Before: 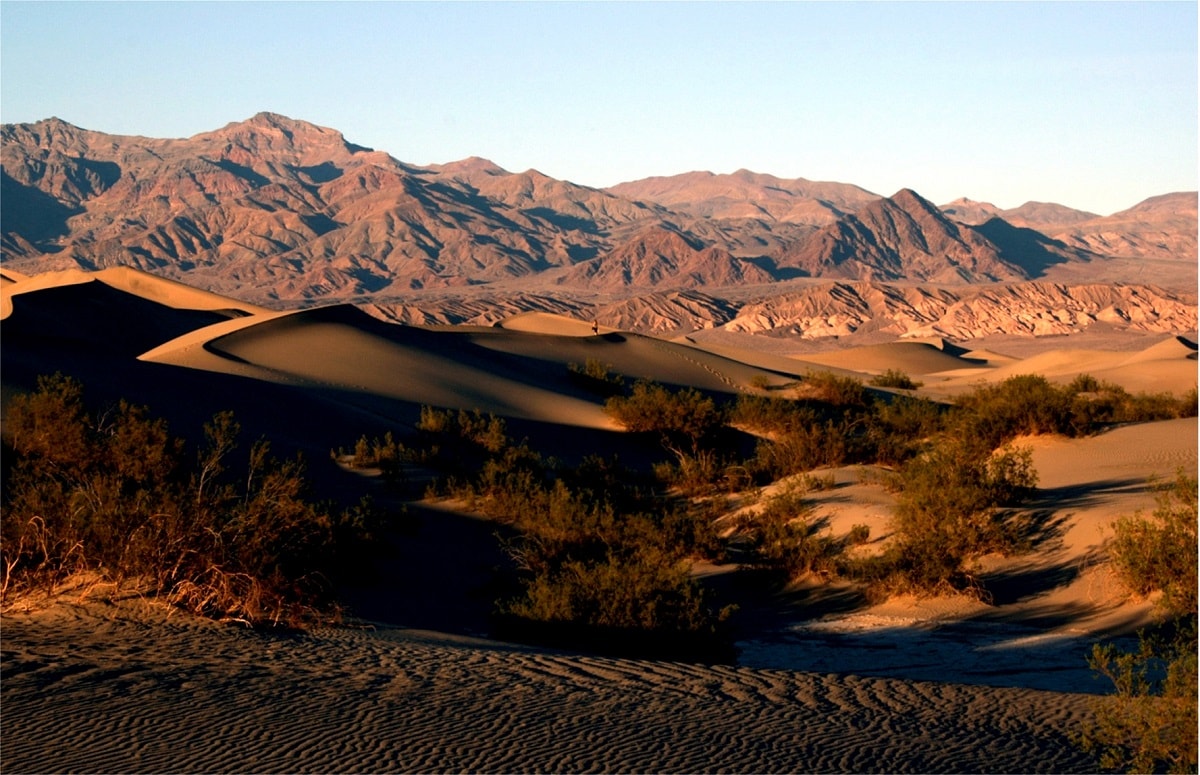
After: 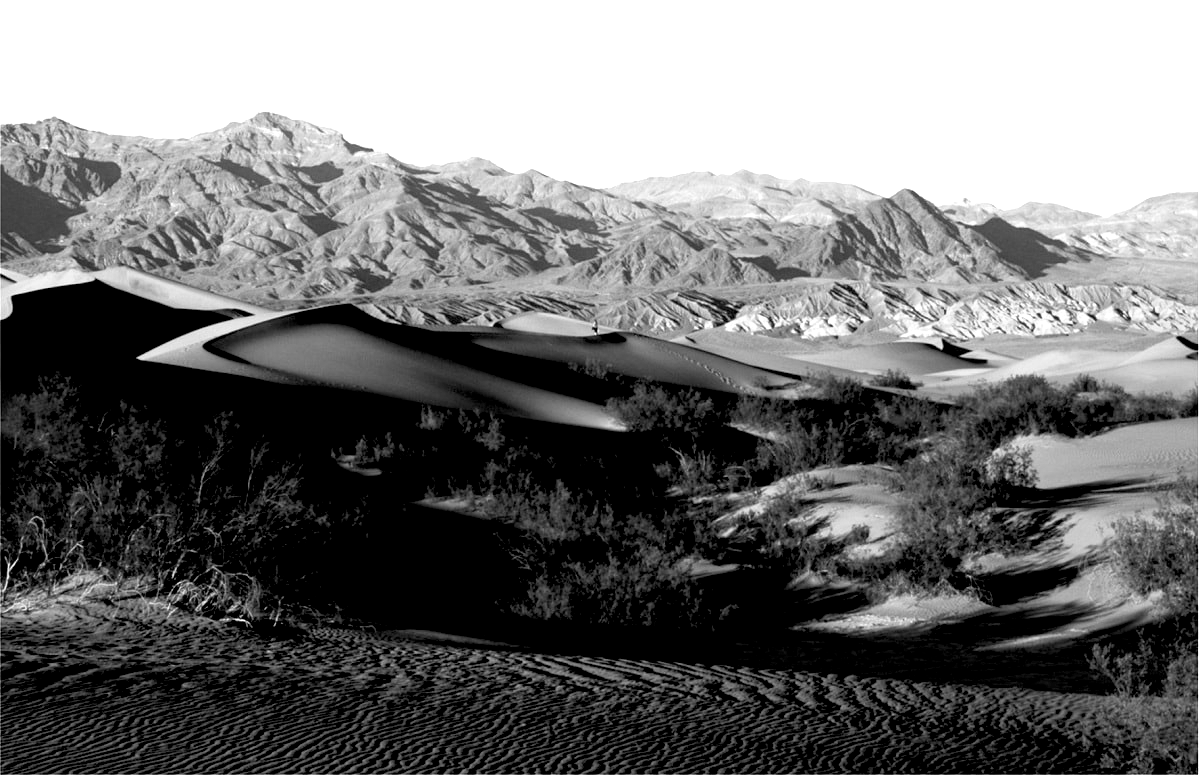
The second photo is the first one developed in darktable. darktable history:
exposure: black level correction 0.008, exposure 0.979 EV, compensate highlight preservation false
monochrome: a 16.06, b 15.48, size 1
